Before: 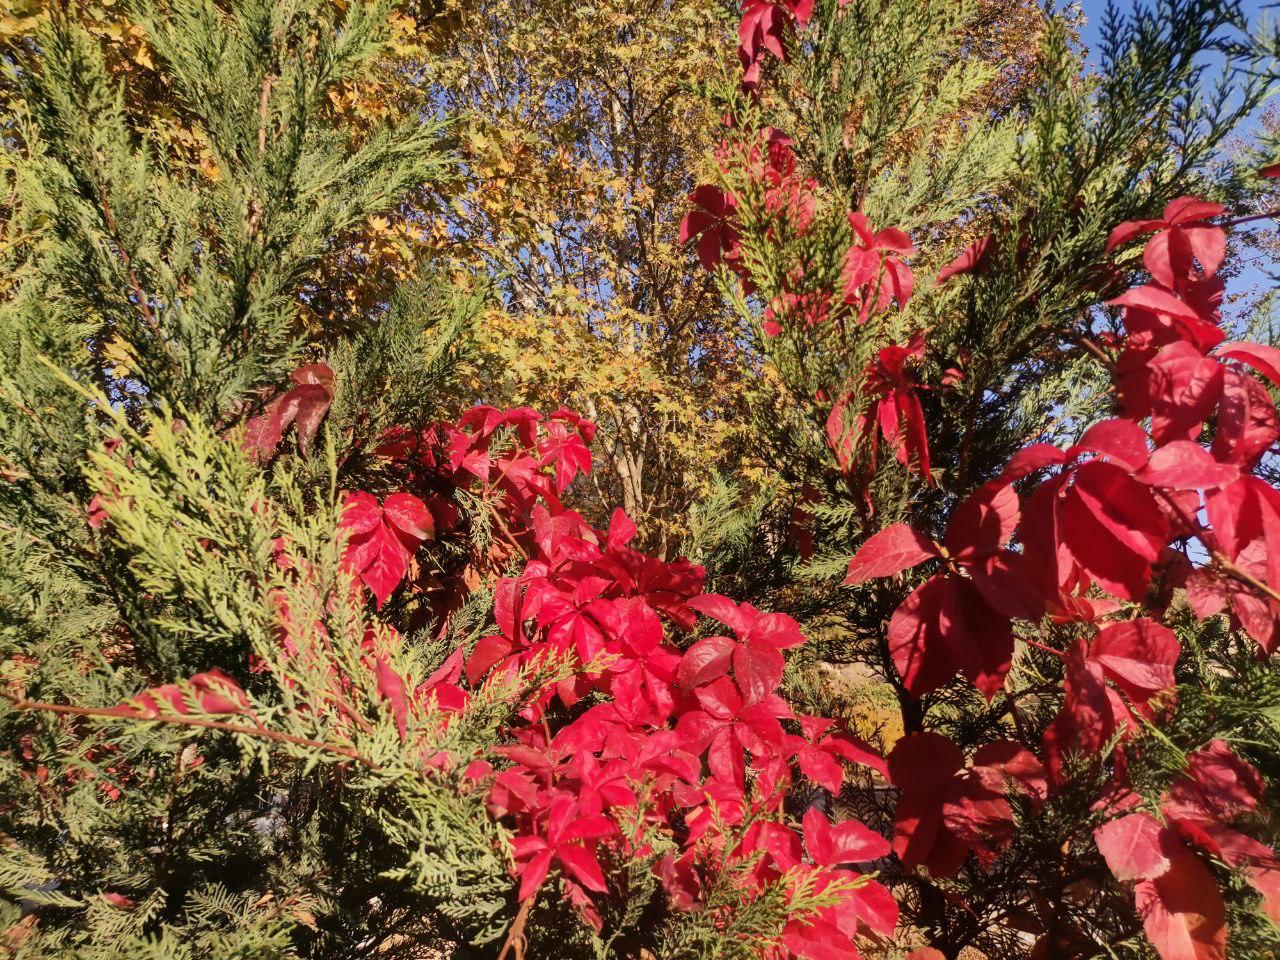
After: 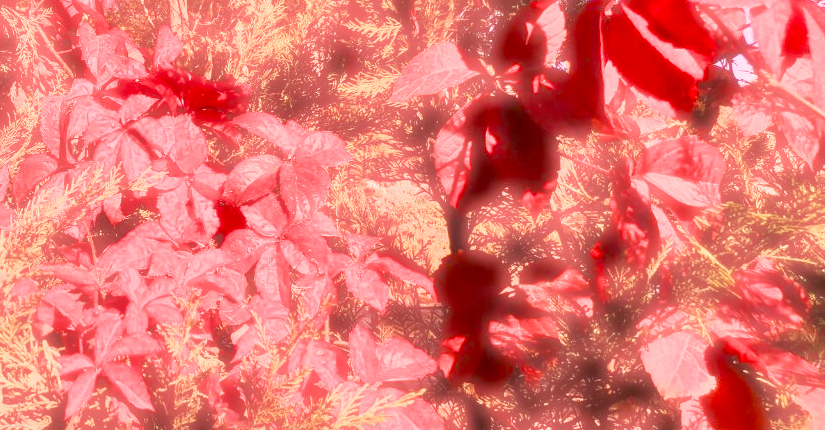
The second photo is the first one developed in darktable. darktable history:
local contrast: on, module defaults
filmic rgb: black relative exposure -7.75 EV, white relative exposure 4.4 EV, threshold 3 EV, target black luminance 0%, hardness 3.76, latitude 50.51%, contrast 1.074, highlights saturation mix 10%, shadows ↔ highlights balance -0.22%, color science v4 (2020), enable highlight reconstruction true
crop and rotate: left 35.509%, top 50.238%, bottom 4.934%
exposure: black level correction 0, exposure 1.6 EV, compensate exposure bias true, compensate highlight preservation false
white balance: red 1.009, blue 0.985
shadows and highlights: on, module defaults
haze removal: strength -0.9, distance 0.225, compatibility mode true, adaptive false
